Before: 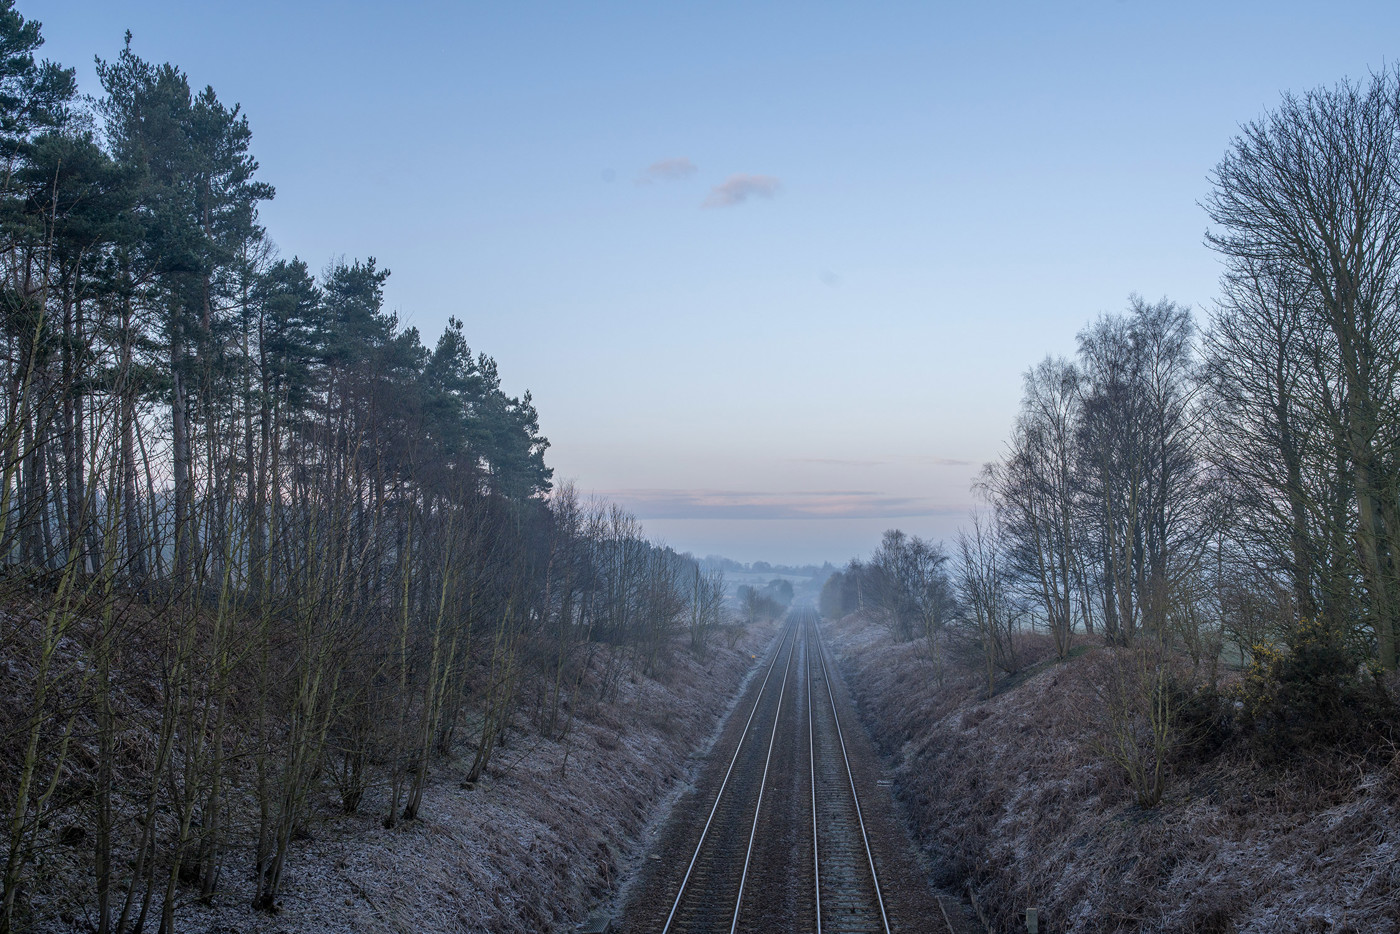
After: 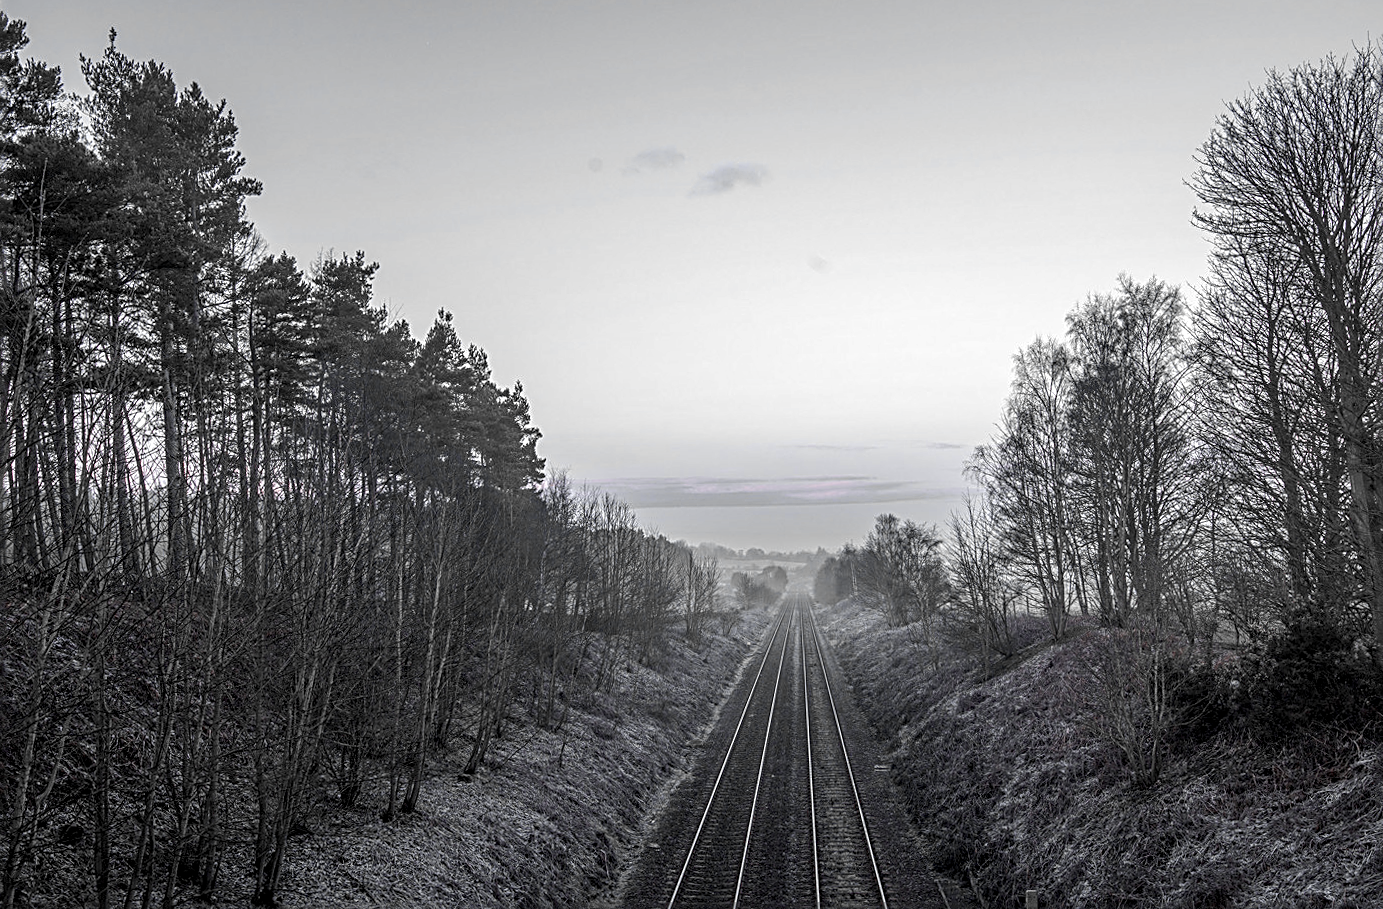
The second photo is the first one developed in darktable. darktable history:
color zones: curves: ch0 [(0, 0.278) (0.143, 0.5) (0.286, 0.5) (0.429, 0.5) (0.571, 0.5) (0.714, 0.5) (0.857, 0.5) (1, 0.5)]; ch1 [(0, 1) (0.143, 0.165) (0.286, 0) (0.429, 0) (0.571, 0) (0.714, 0) (0.857, 0.5) (1, 0.5)]; ch2 [(0, 0.508) (0.143, 0.5) (0.286, 0.5) (0.429, 0.5) (0.571, 0.5) (0.714, 0.5) (0.857, 0.5) (1, 0.5)]
sharpen: radius 2.584, amount 0.688
local contrast: detail 130%
tone equalizer: -8 EV -0.417 EV, -7 EV -0.389 EV, -6 EV -0.333 EV, -5 EV -0.222 EV, -3 EV 0.222 EV, -2 EV 0.333 EV, -1 EV 0.389 EV, +0 EV 0.417 EV, edges refinement/feathering 500, mask exposure compensation -1.57 EV, preserve details no
rotate and perspective: rotation -1°, crop left 0.011, crop right 0.989, crop top 0.025, crop bottom 0.975
